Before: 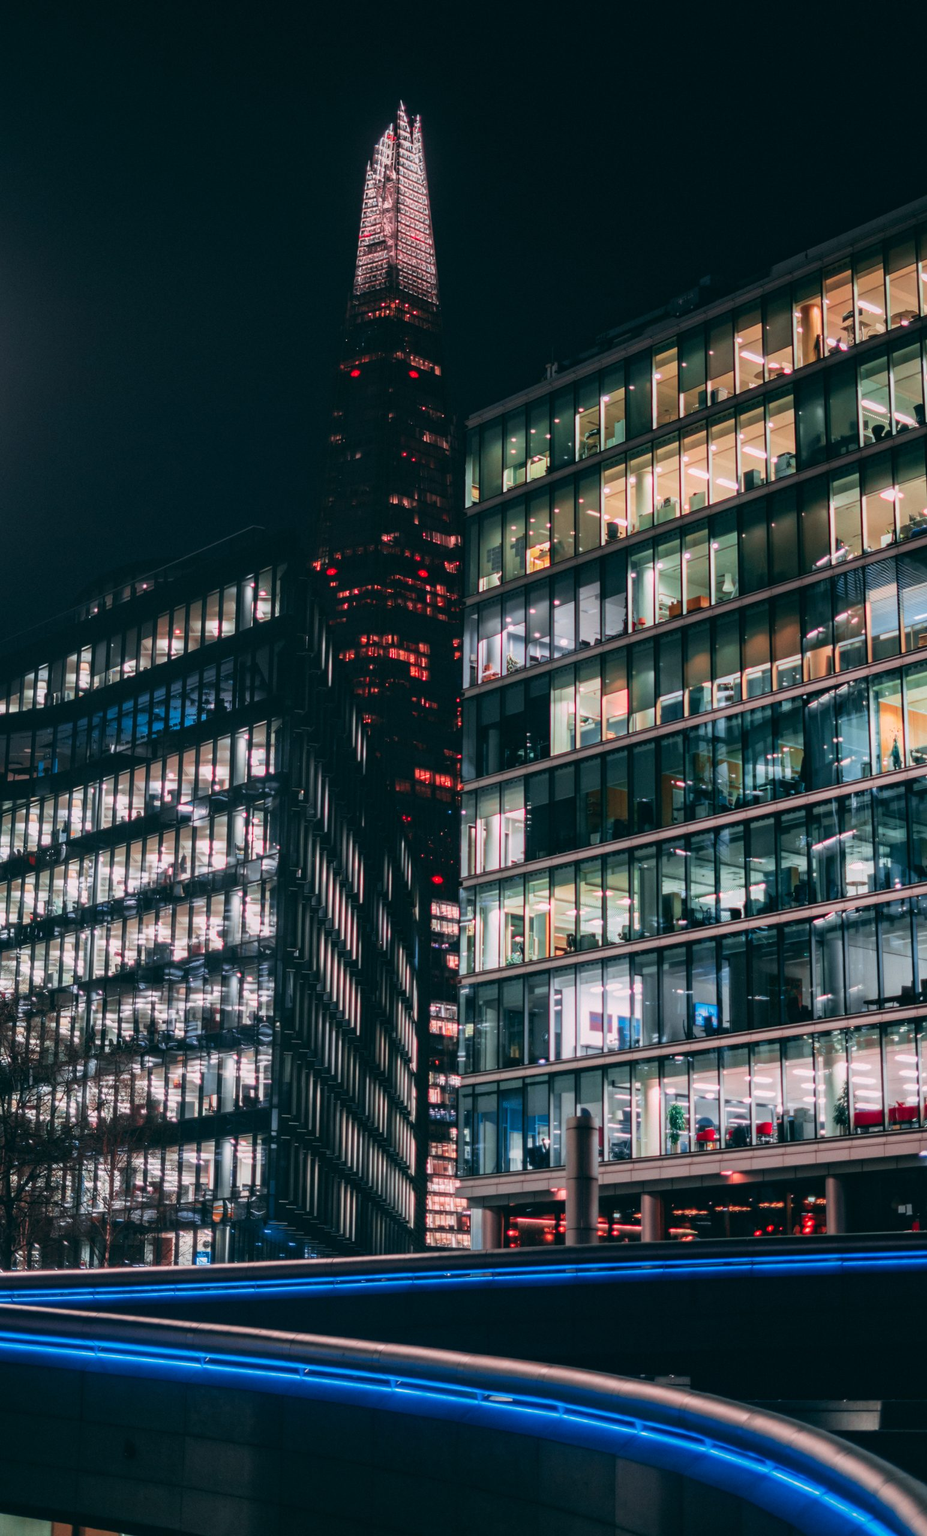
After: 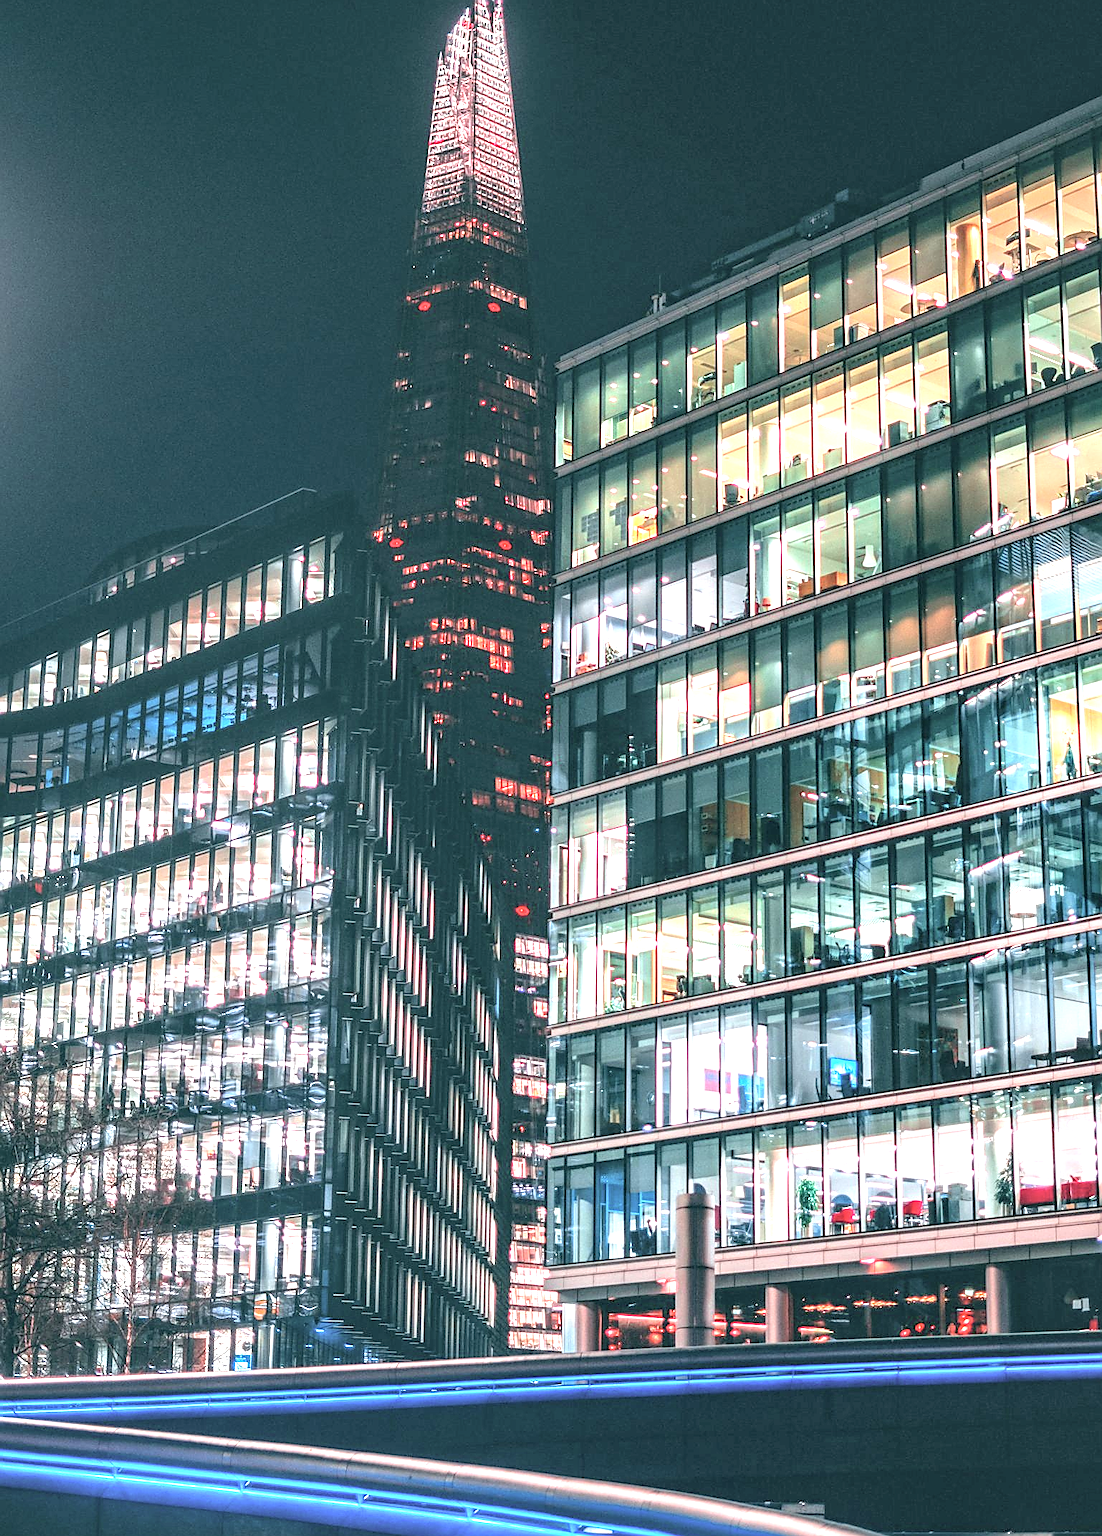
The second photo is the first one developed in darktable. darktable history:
crop: top 7.625%, bottom 8.027%
contrast brightness saturation: brightness 0.28
rotate and perspective: automatic cropping original format, crop left 0, crop top 0
exposure: black level correction 0, exposure 1.173 EV, compensate exposure bias true, compensate highlight preservation false
local contrast: highlights 25%, detail 150%
sharpen: radius 1.4, amount 1.25, threshold 0.7
